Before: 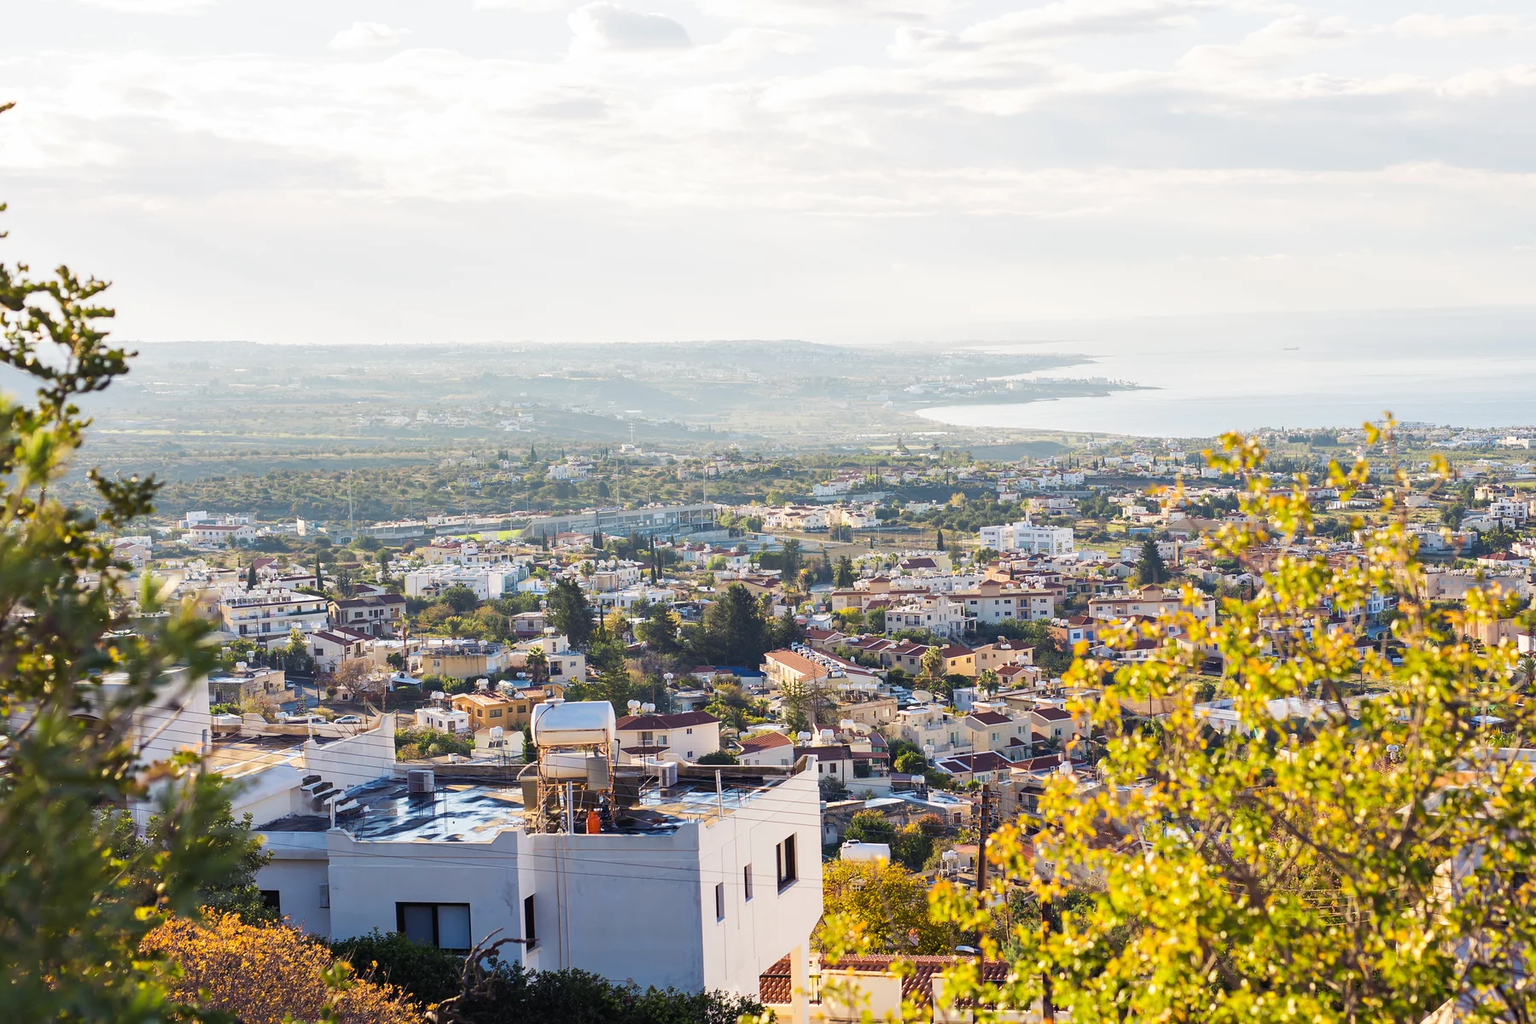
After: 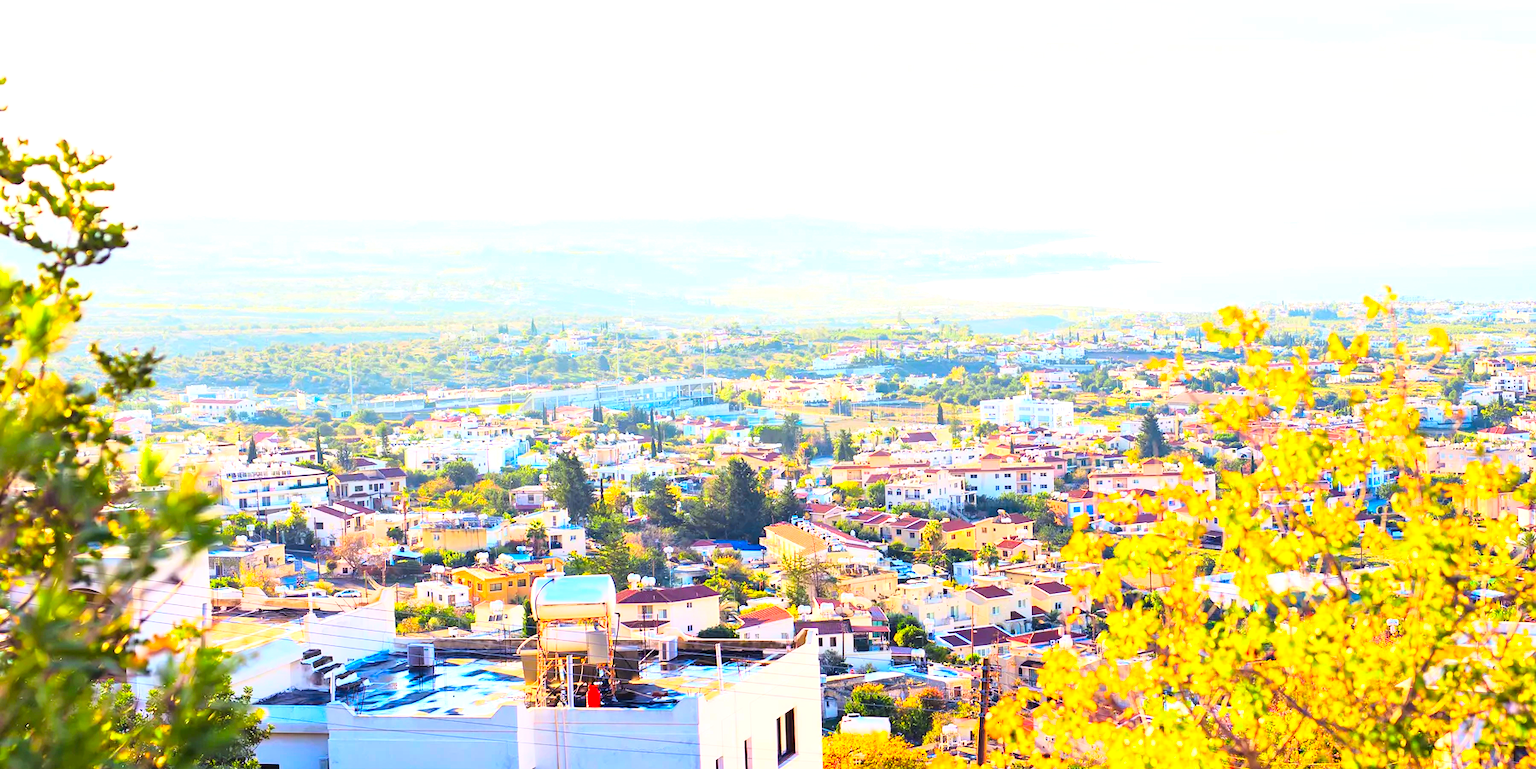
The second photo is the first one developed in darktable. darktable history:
crop and rotate: top 12.399%, bottom 12.361%
exposure: black level correction 0, exposure 0.703 EV, compensate exposure bias true, compensate highlight preservation false
base curve: curves: ch0 [(0, 0) (0.028, 0.03) (0.121, 0.232) (0.46, 0.748) (0.859, 0.968) (1, 1)]
color correction: highlights b* 0.057, saturation 1.85
